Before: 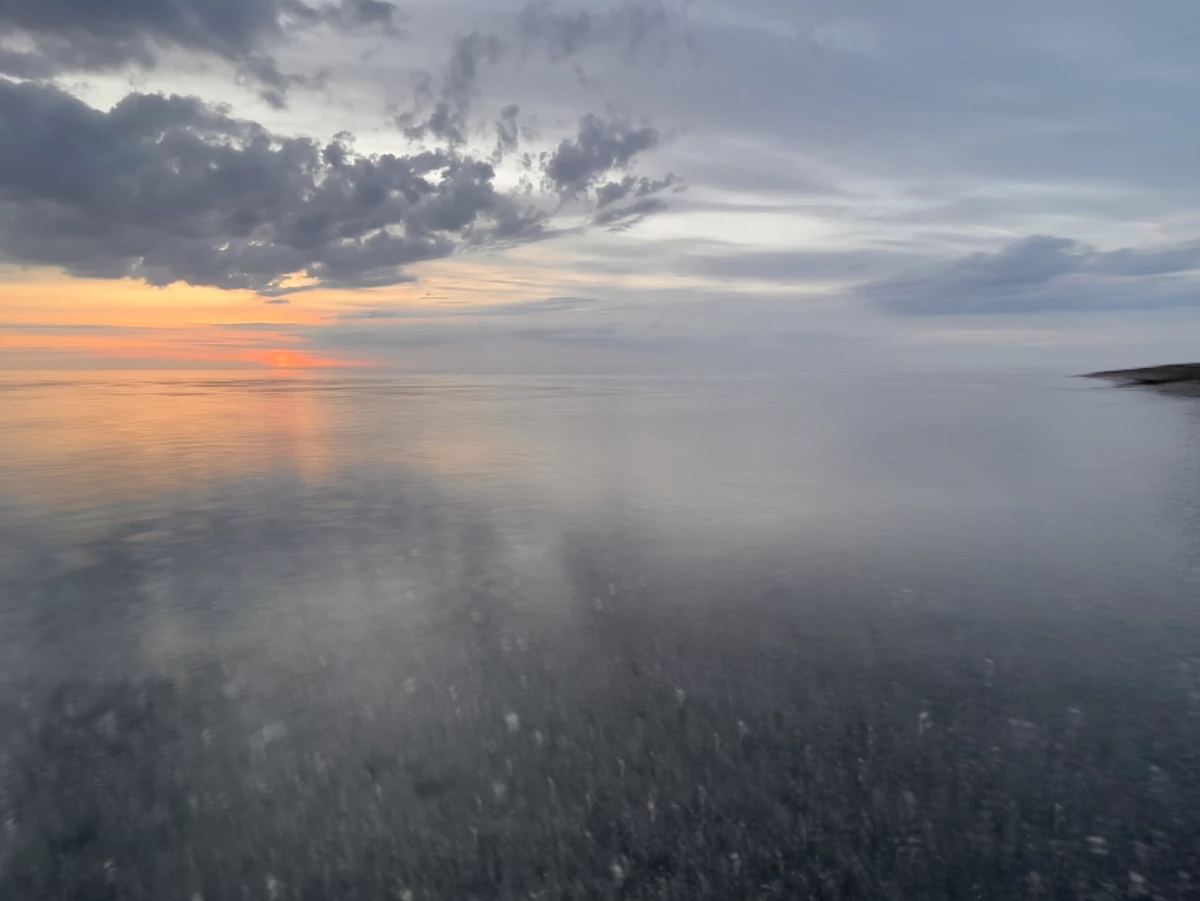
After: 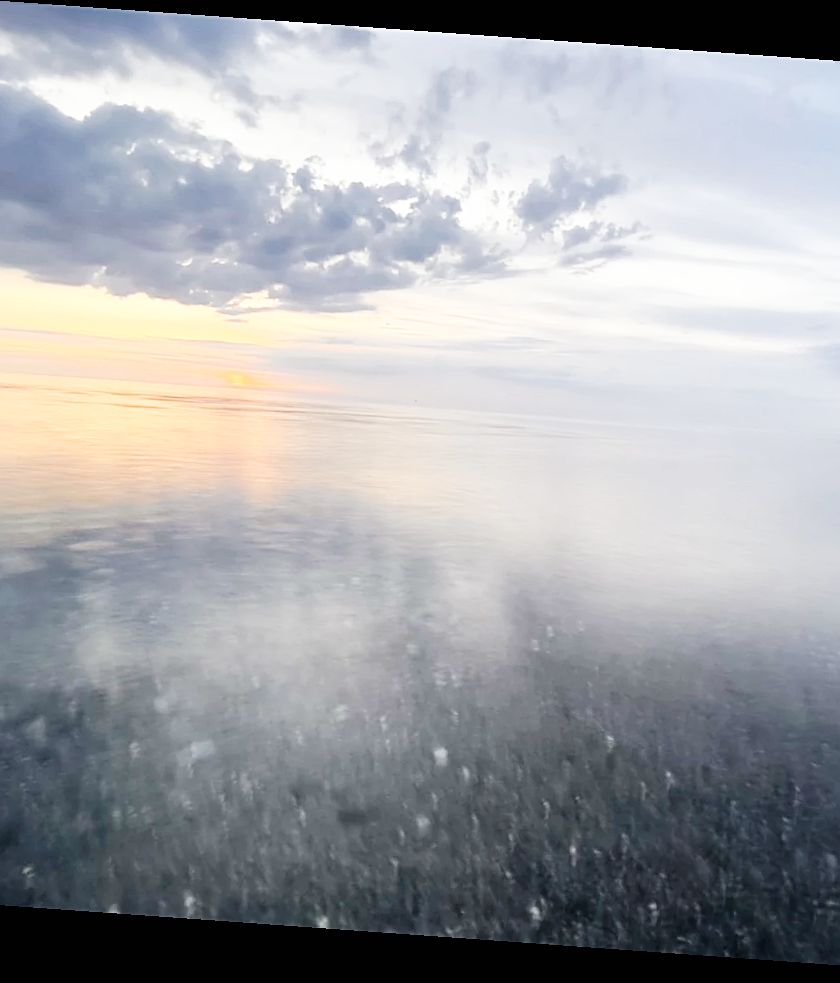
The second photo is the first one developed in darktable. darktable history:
rotate and perspective: rotation 4.1°, automatic cropping off
crop and rotate: left 6.617%, right 26.717%
sharpen: on, module defaults
base curve: curves: ch0 [(0, 0) (0.007, 0.004) (0.027, 0.03) (0.046, 0.07) (0.207, 0.54) (0.442, 0.872) (0.673, 0.972) (1, 1)], preserve colors none
